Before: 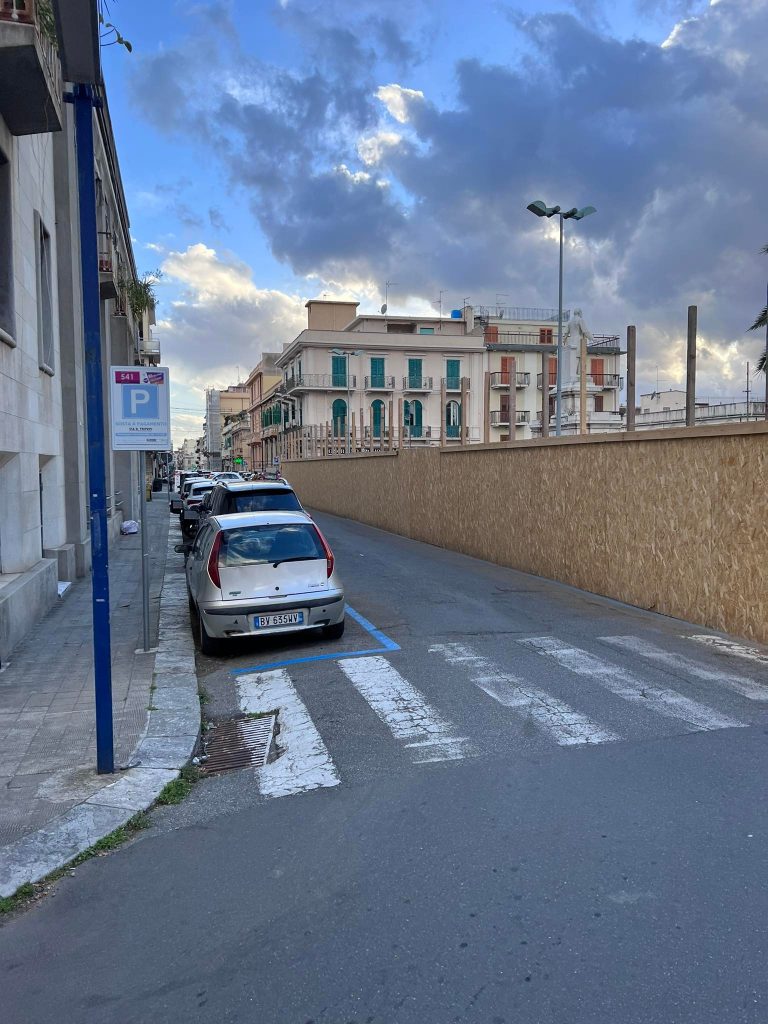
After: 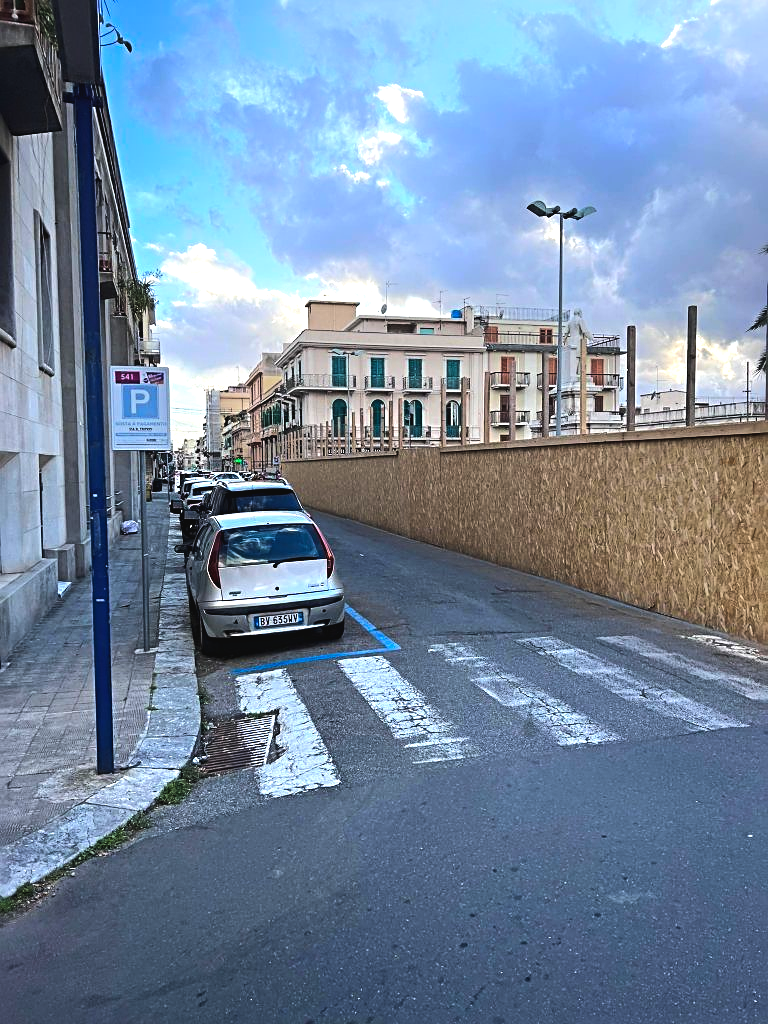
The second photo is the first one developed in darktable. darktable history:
sharpen: radius 3.119
color balance rgb: global offset › luminance 0.71%, perceptual saturation grading › global saturation -11.5%, perceptual brilliance grading › highlights 17.77%, perceptual brilliance grading › mid-tones 31.71%, perceptual brilliance grading › shadows -31.01%, global vibrance 50%
shadows and highlights: shadows -90, highlights 90, soften with gaussian
